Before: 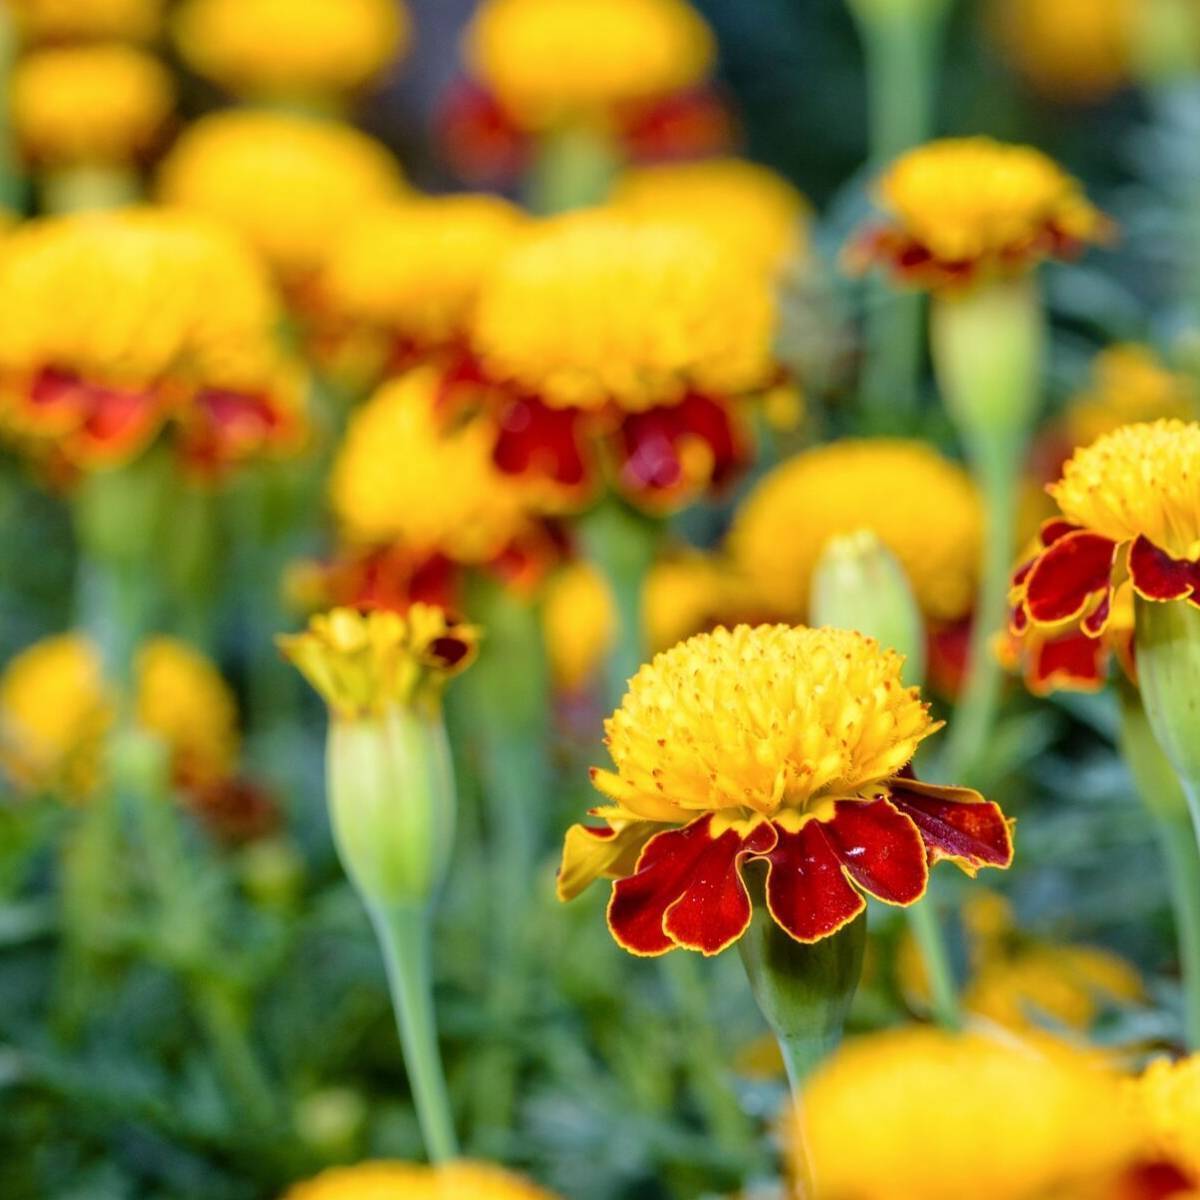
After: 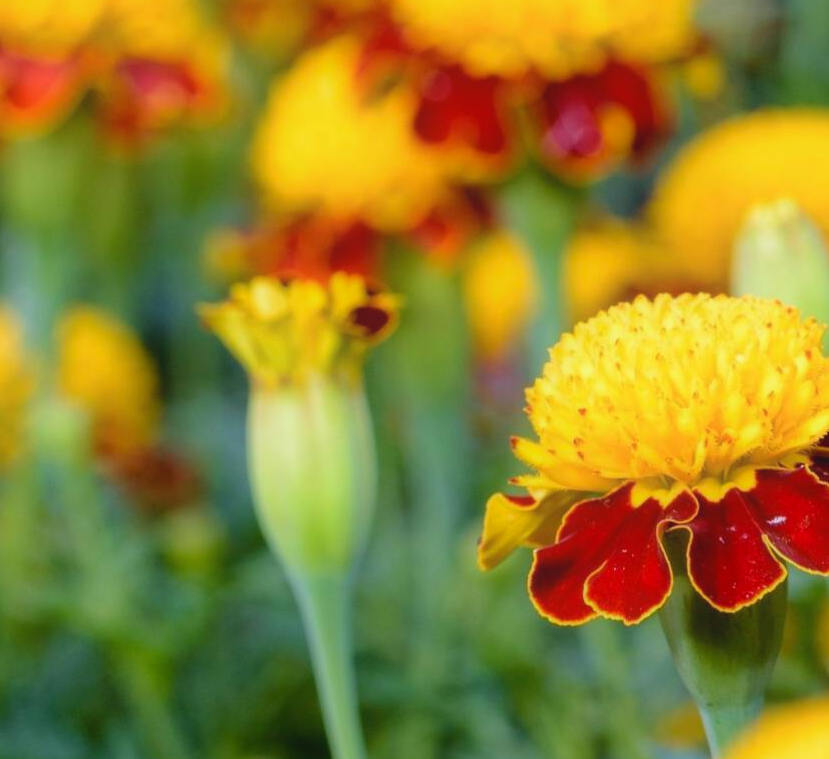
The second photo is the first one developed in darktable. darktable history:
contrast equalizer: y [[0.546, 0.552, 0.554, 0.554, 0.552, 0.546], [0.5 ×6], [0.5 ×6], [0 ×6], [0 ×6]], mix -0.993
crop: left 6.589%, top 27.666%, right 24.272%, bottom 9.074%
